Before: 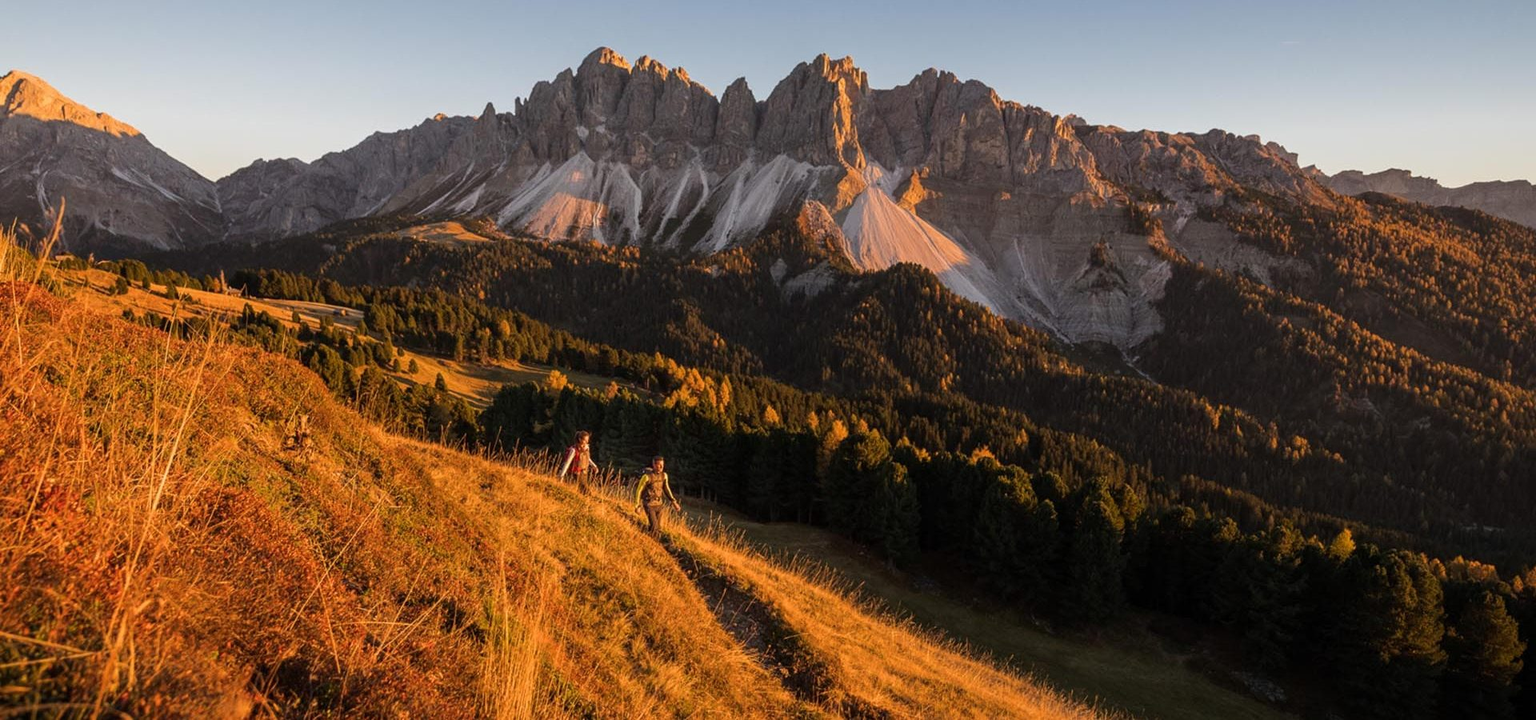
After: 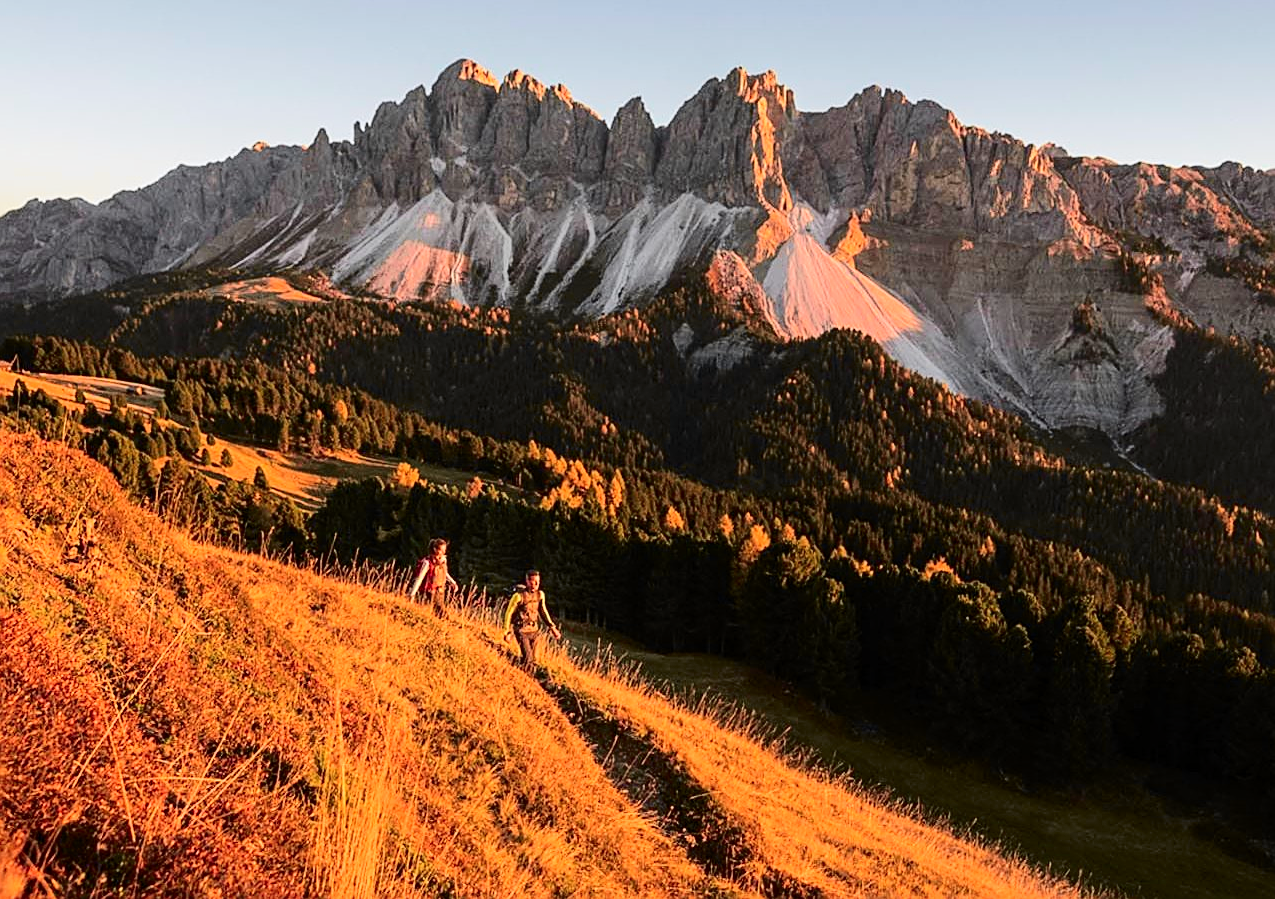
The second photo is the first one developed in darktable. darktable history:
crop and rotate: left 15.104%, right 18.449%
contrast brightness saturation: contrast 0.198, brightness 0.16, saturation 0.215
sharpen: amount 0.492
tone curve: curves: ch0 [(0.003, 0) (0.066, 0.031) (0.163, 0.112) (0.264, 0.238) (0.395, 0.421) (0.517, 0.56) (0.684, 0.734) (0.791, 0.814) (1, 1)]; ch1 [(0, 0) (0.164, 0.115) (0.337, 0.332) (0.39, 0.398) (0.464, 0.461) (0.501, 0.5) (0.507, 0.5) (0.534, 0.532) (0.577, 0.59) (0.652, 0.681) (0.733, 0.749) (0.811, 0.796) (1, 1)]; ch2 [(0, 0) (0.337, 0.382) (0.464, 0.476) (0.501, 0.502) (0.527, 0.54) (0.551, 0.565) (0.6, 0.59) (0.687, 0.675) (1, 1)], color space Lab, independent channels, preserve colors none
